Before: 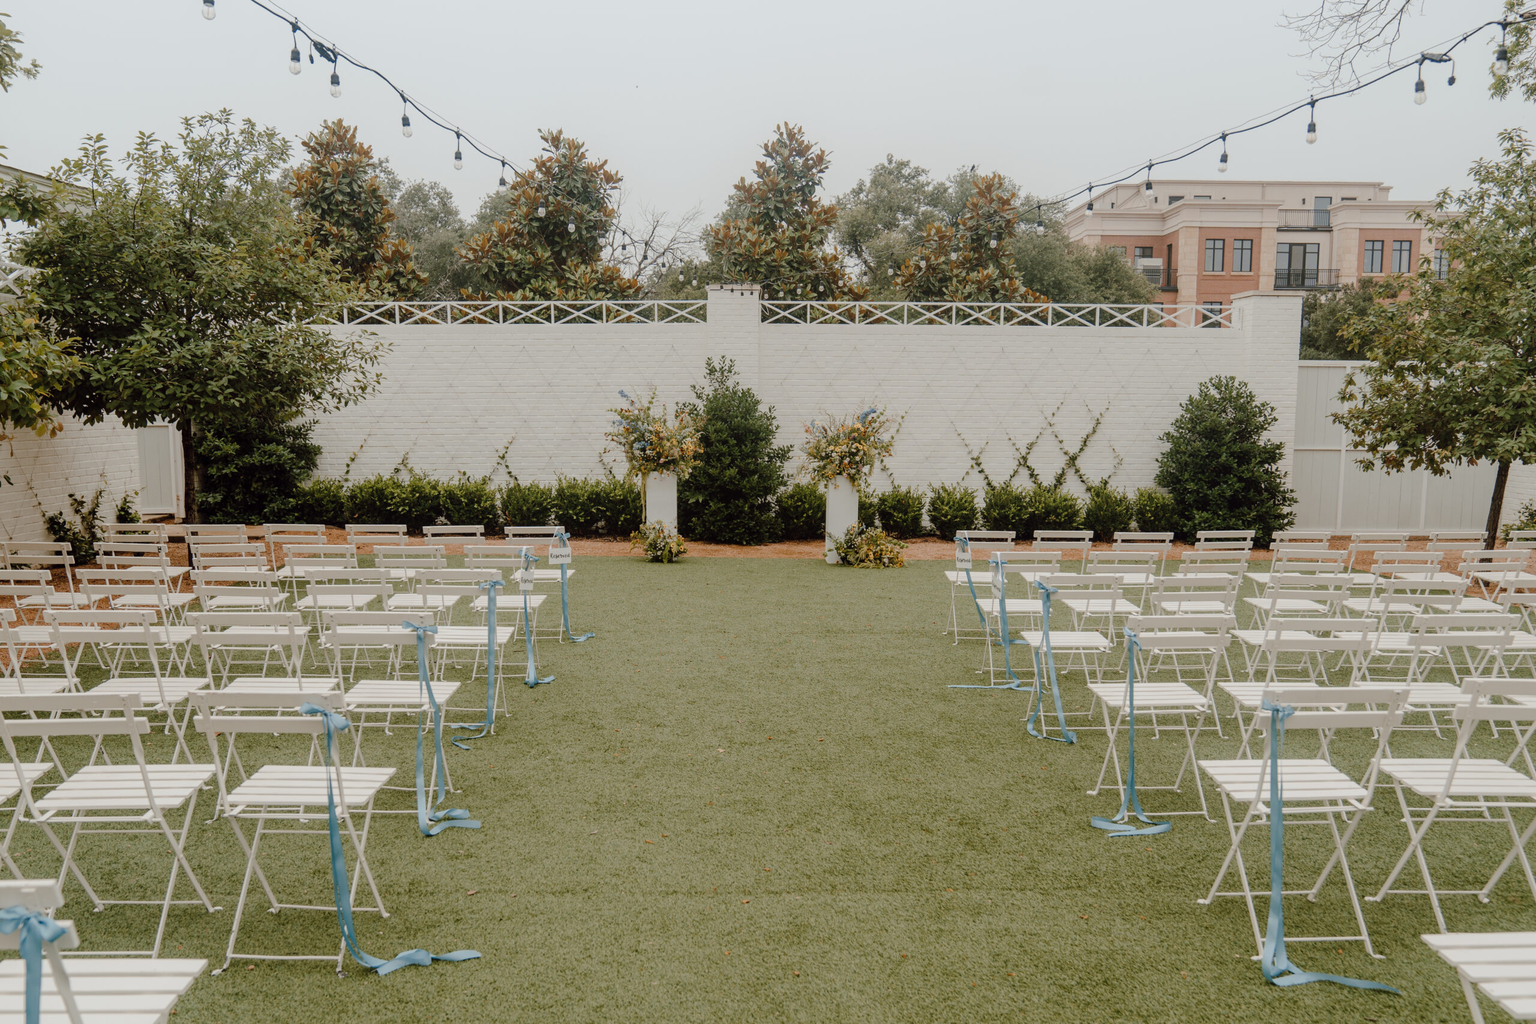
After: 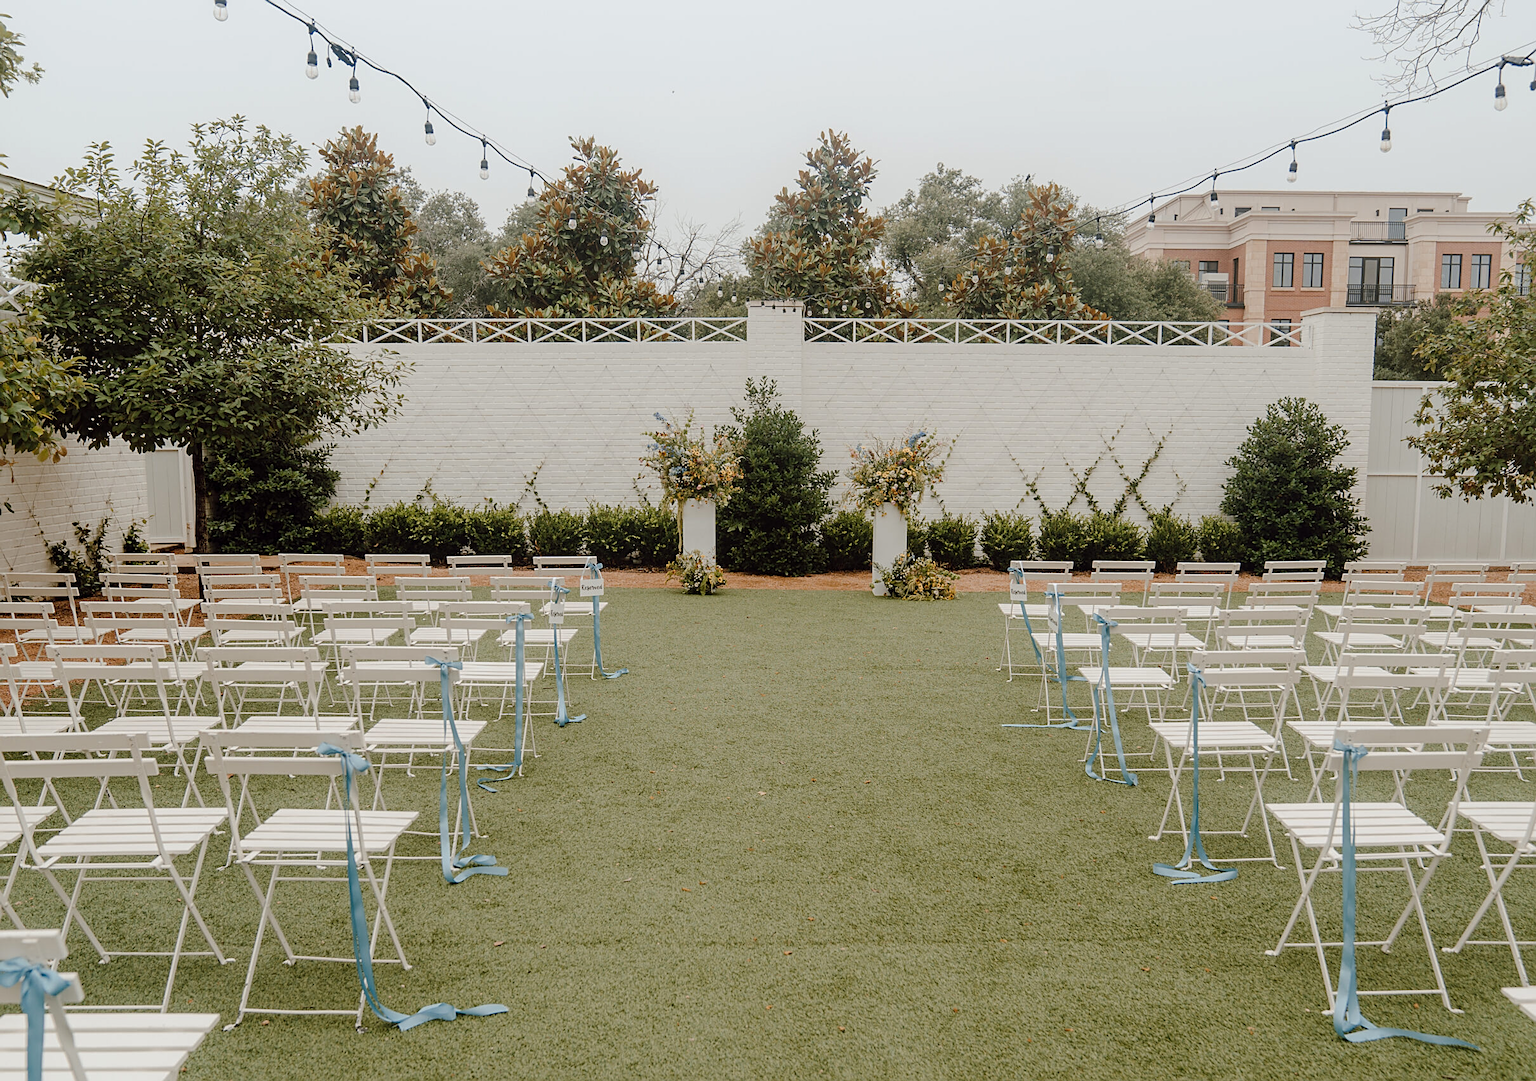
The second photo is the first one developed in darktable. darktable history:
sharpen: on, module defaults
exposure: exposure 0.127 EV, compensate exposure bias true, compensate highlight preservation false
crop and rotate: left 0%, right 5.34%
